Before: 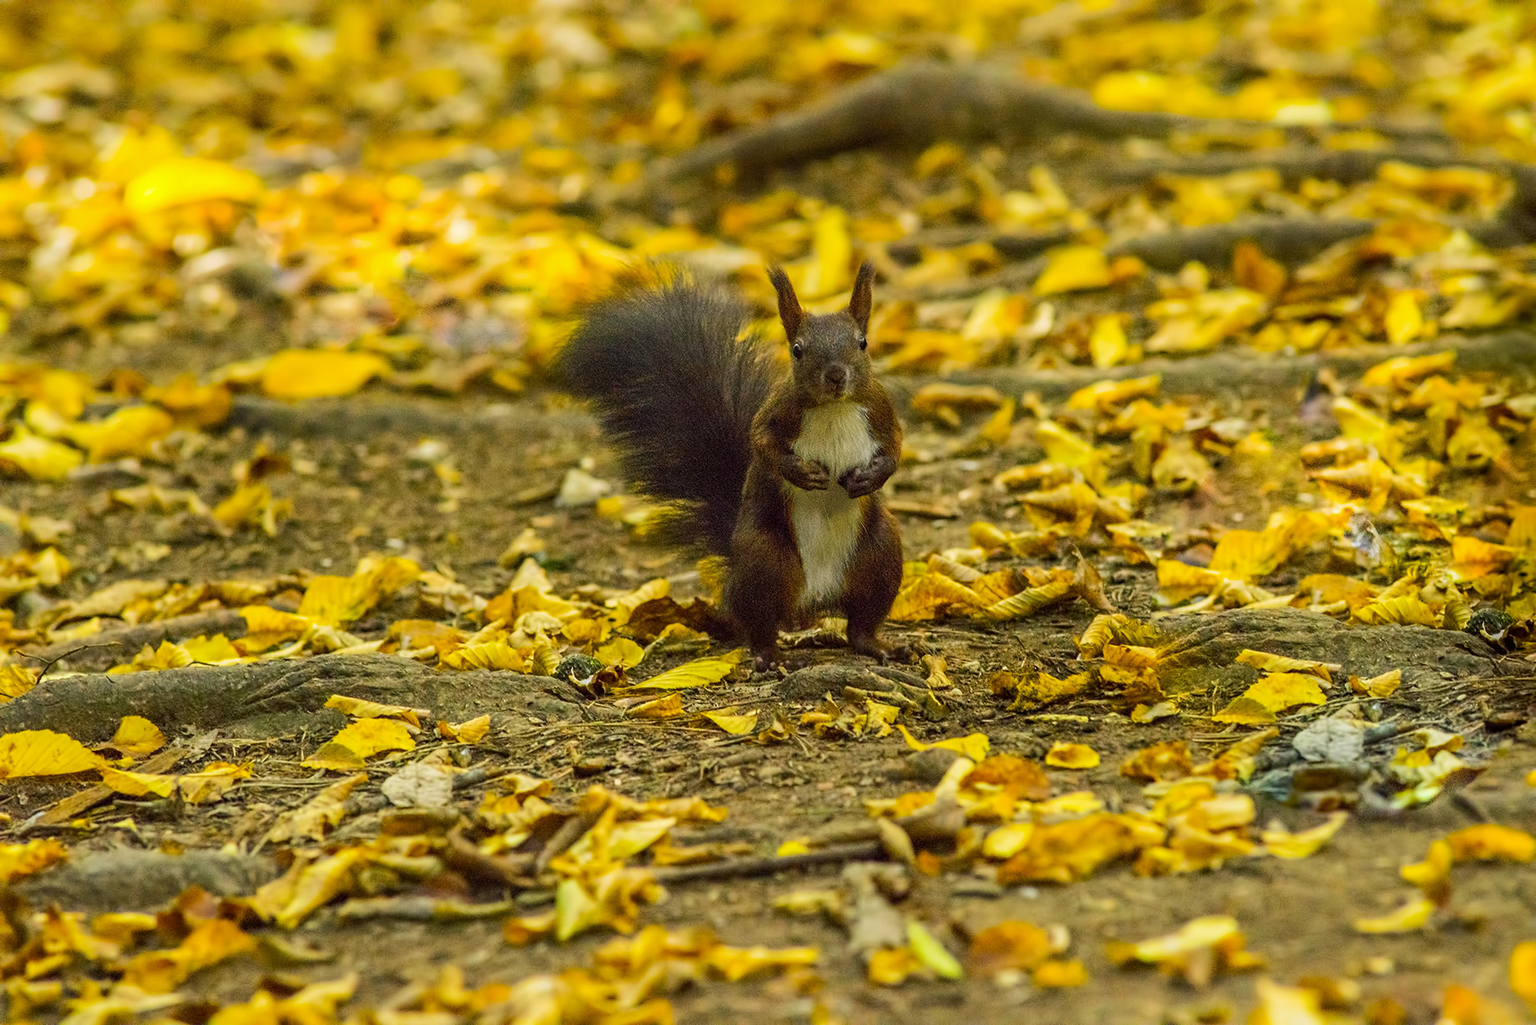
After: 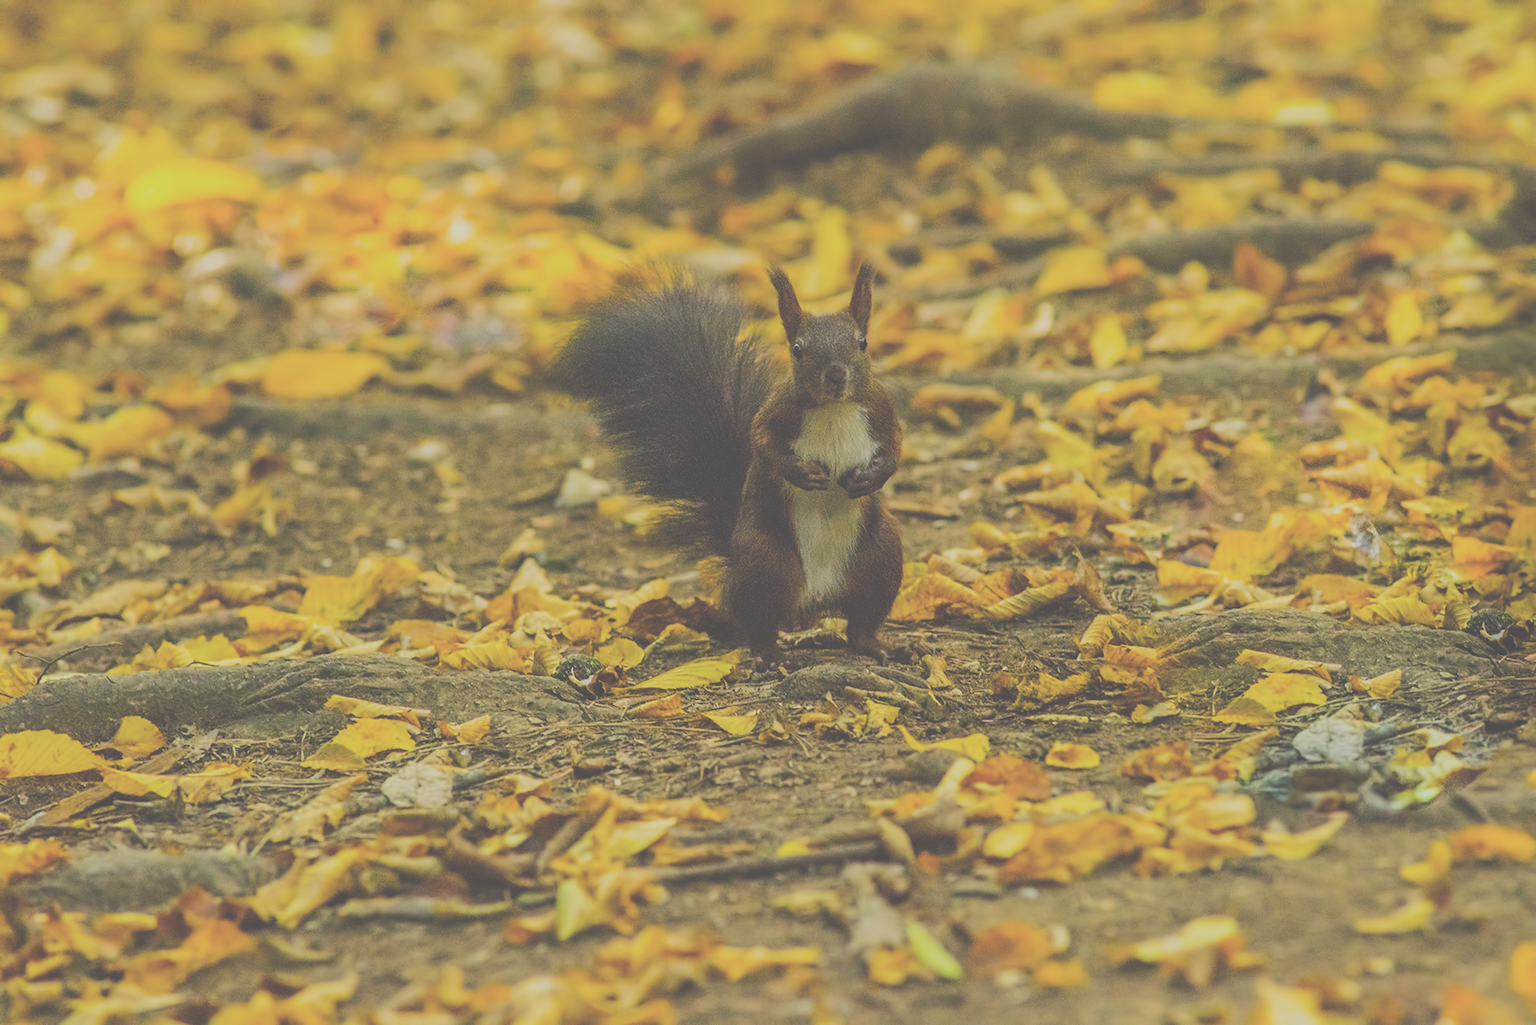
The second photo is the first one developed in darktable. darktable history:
exposure: black level correction -0.087, compensate highlight preservation false
filmic rgb: black relative exposure -7.65 EV, white relative exposure 4.56 EV, hardness 3.61
